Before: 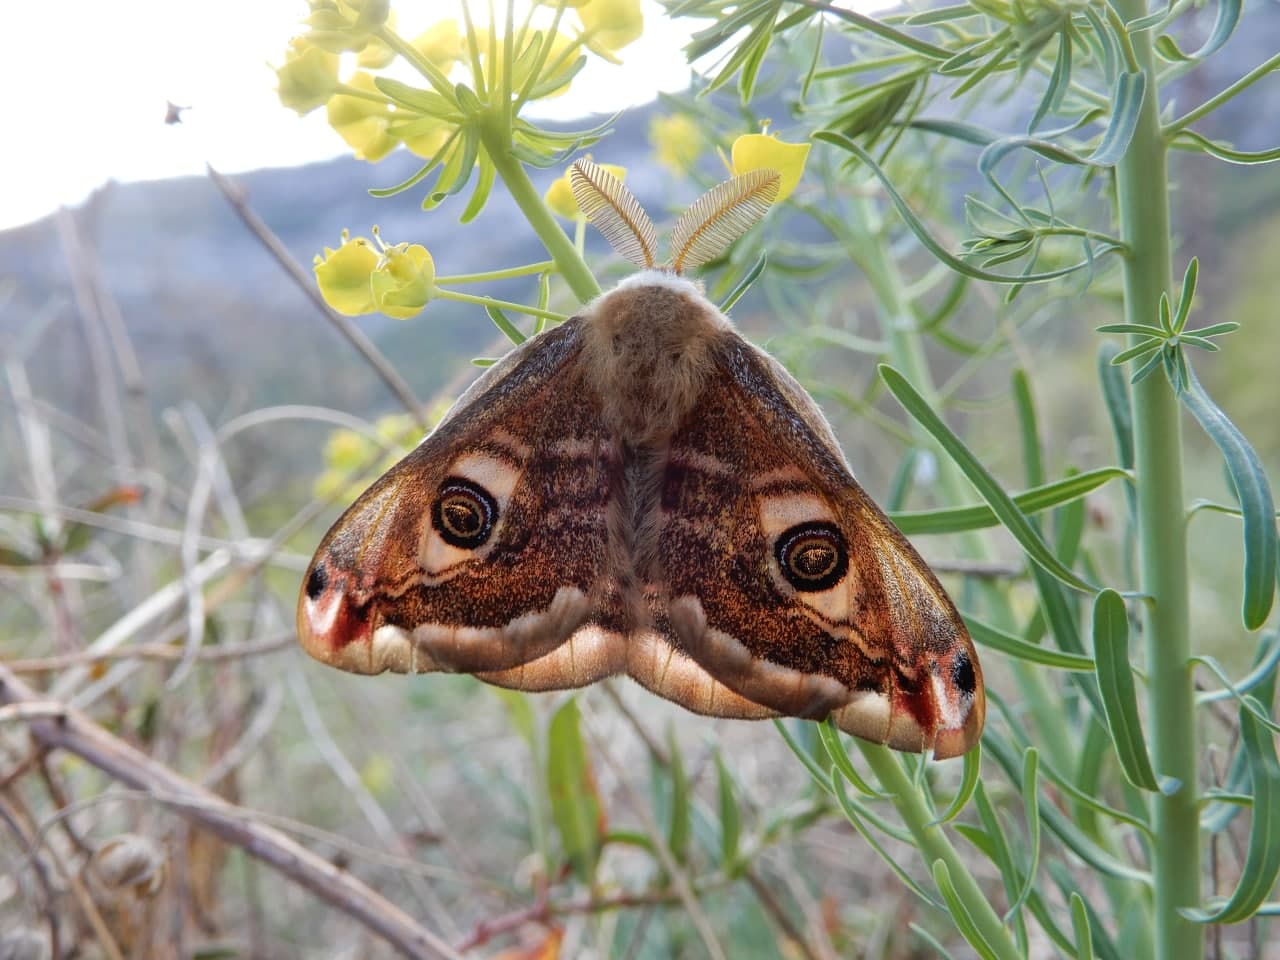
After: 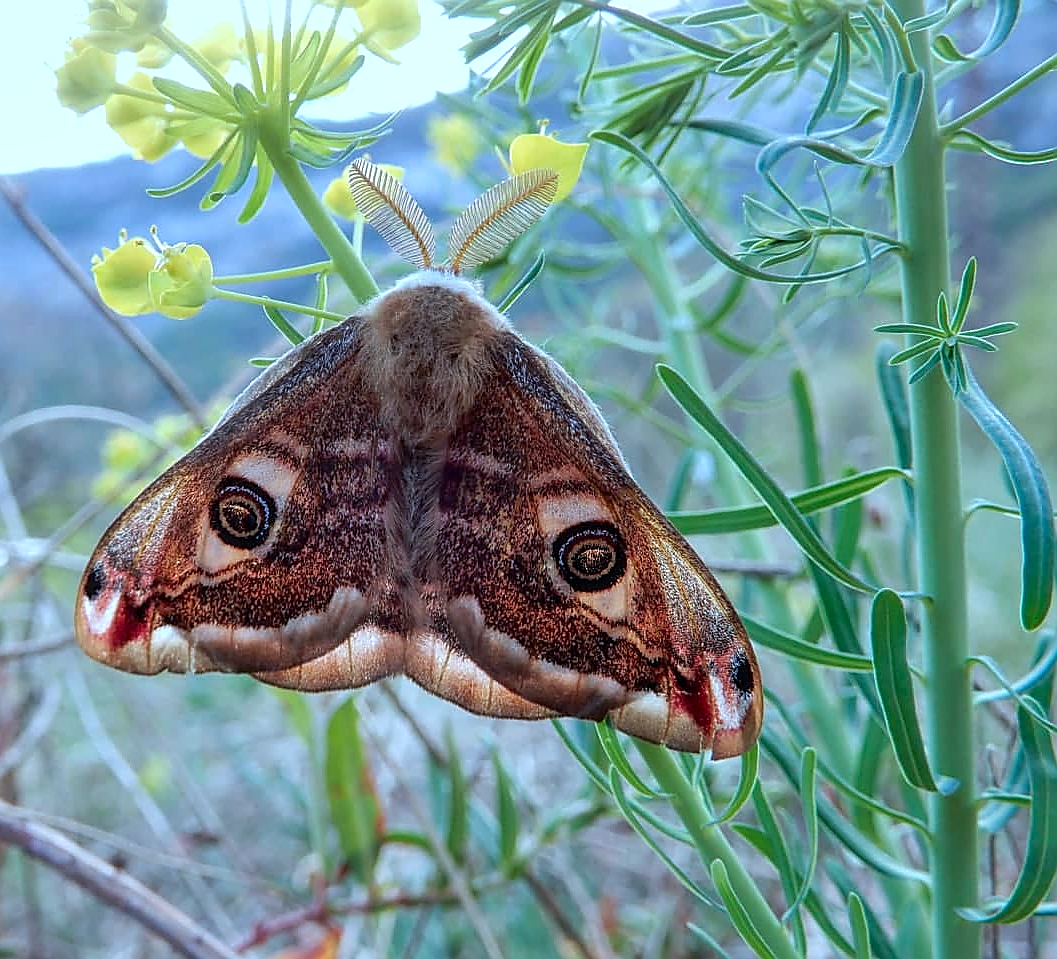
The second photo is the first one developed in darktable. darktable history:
tone equalizer: -8 EV 0.039 EV
crop: left 17.4%, bottom 0.037%
color calibration: output R [0.946, 0.065, -0.013, 0], output G [-0.246, 1.264, -0.017, 0], output B [0.046, -0.098, 1.05, 0], illuminant custom, x 0.389, y 0.387, temperature 3816.79 K
local contrast: on, module defaults
sharpen: radius 1.373, amount 1.247, threshold 0.626
